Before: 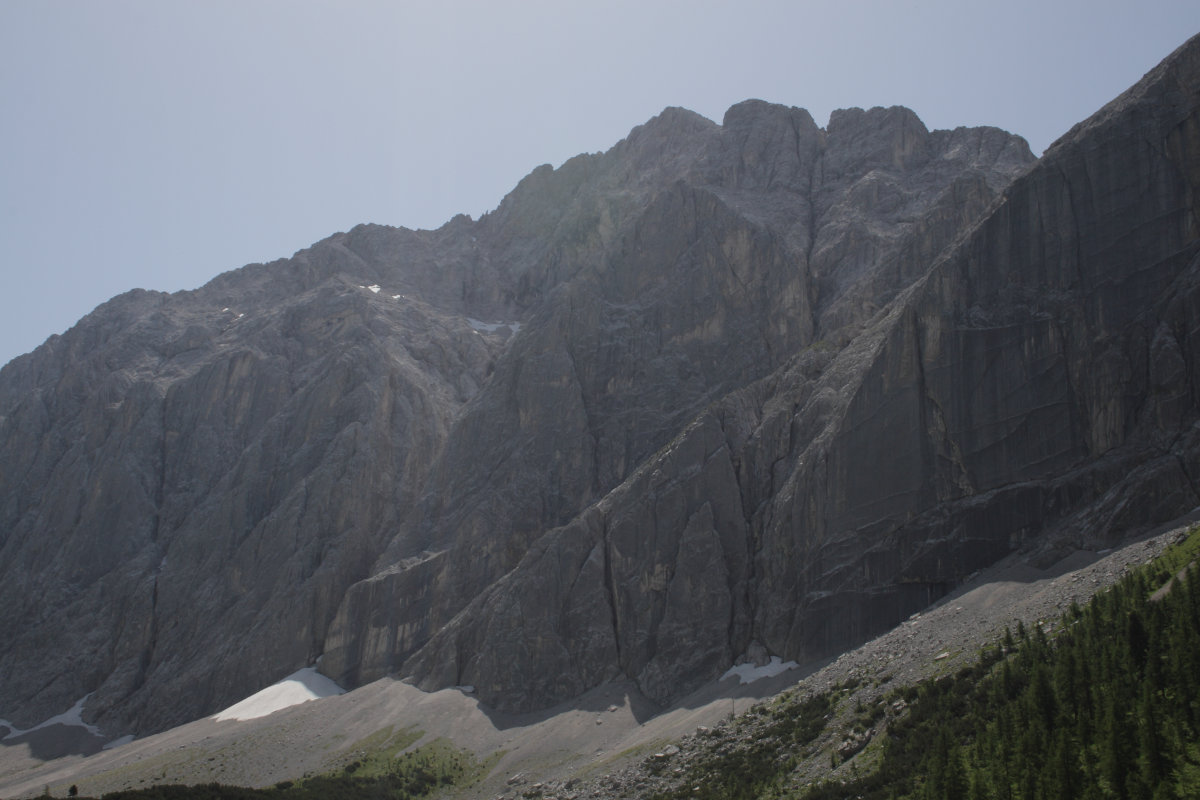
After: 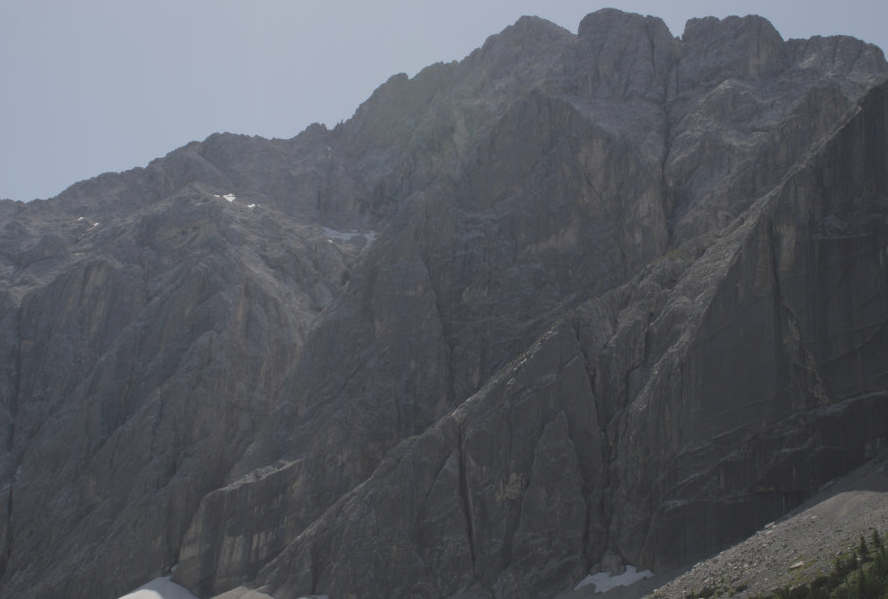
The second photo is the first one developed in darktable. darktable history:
exposure: black level correction -0.013, exposure -0.19 EV, compensate highlight preservation false
crop and rotate: left 12.108%, top 11.377%, right 13.827%, bottom 13.653%
